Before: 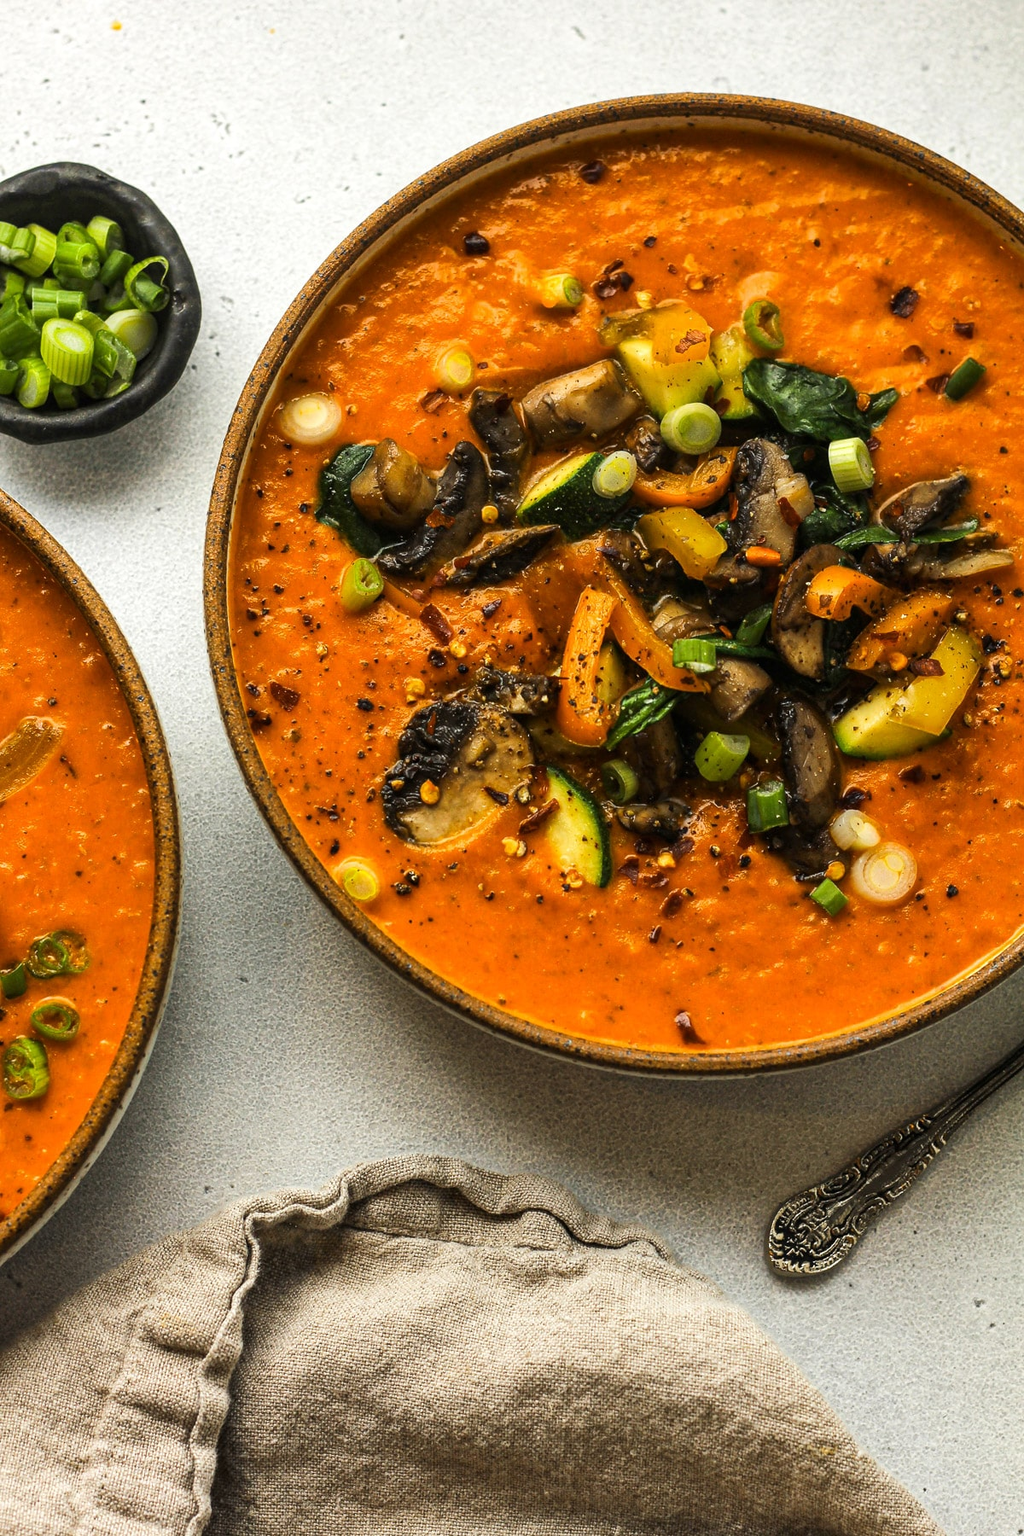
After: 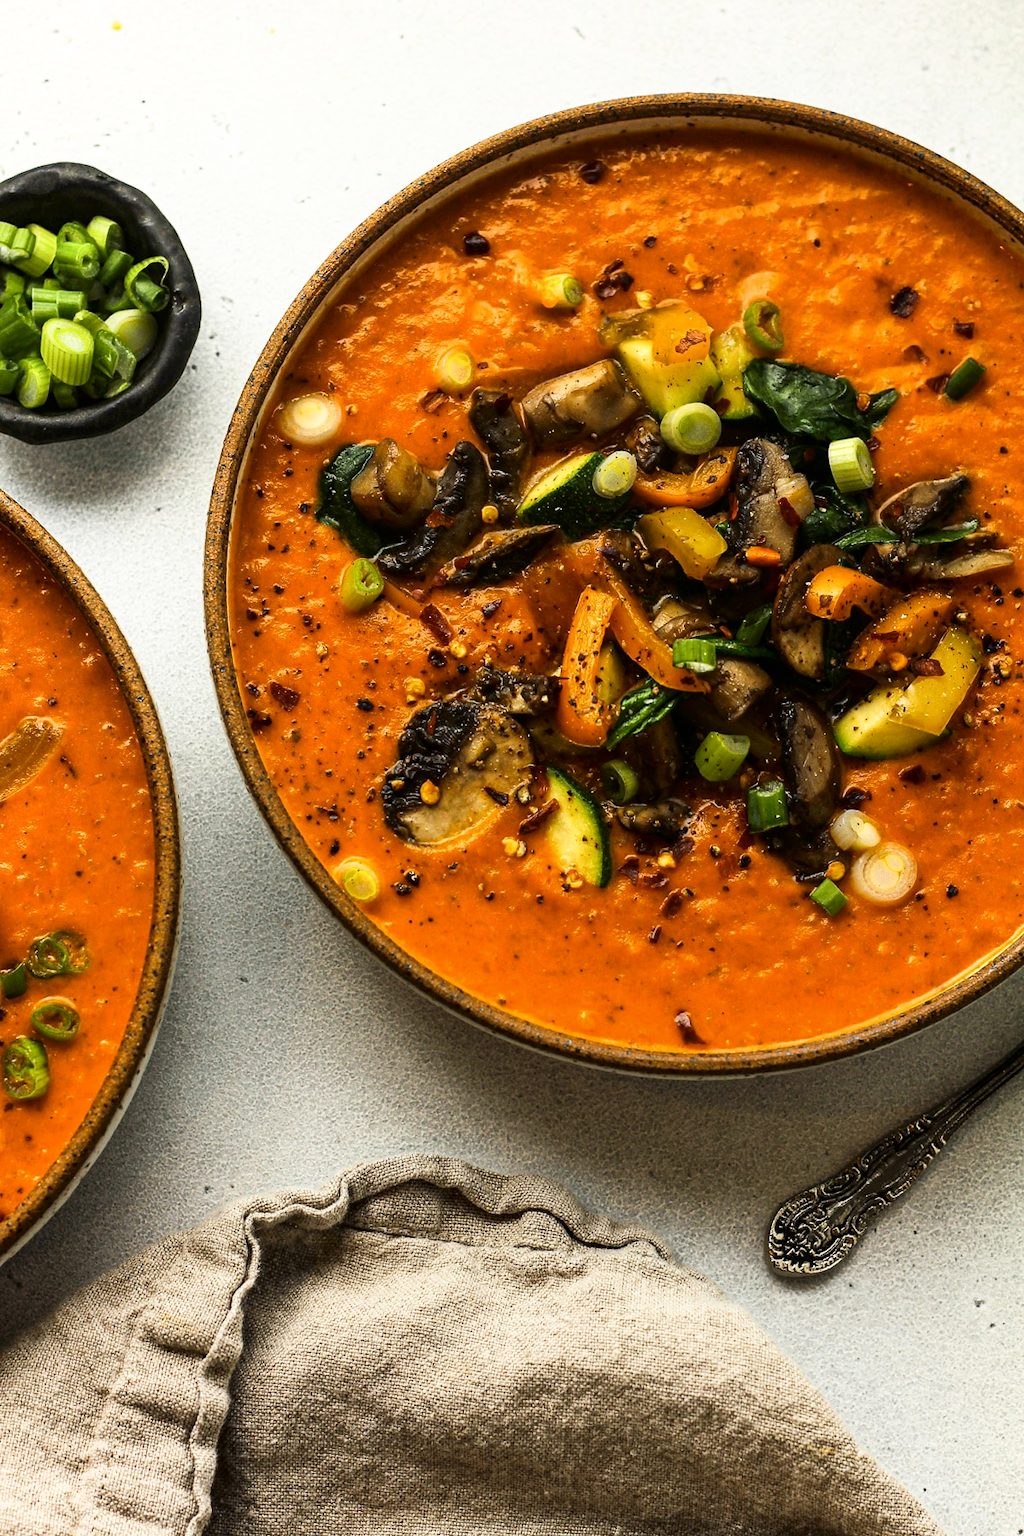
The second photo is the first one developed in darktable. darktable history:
shadows and highlights: shadows -61.18, white point adjustment -5.19, highlights 61.31, highlights color adjustment 78.99%
